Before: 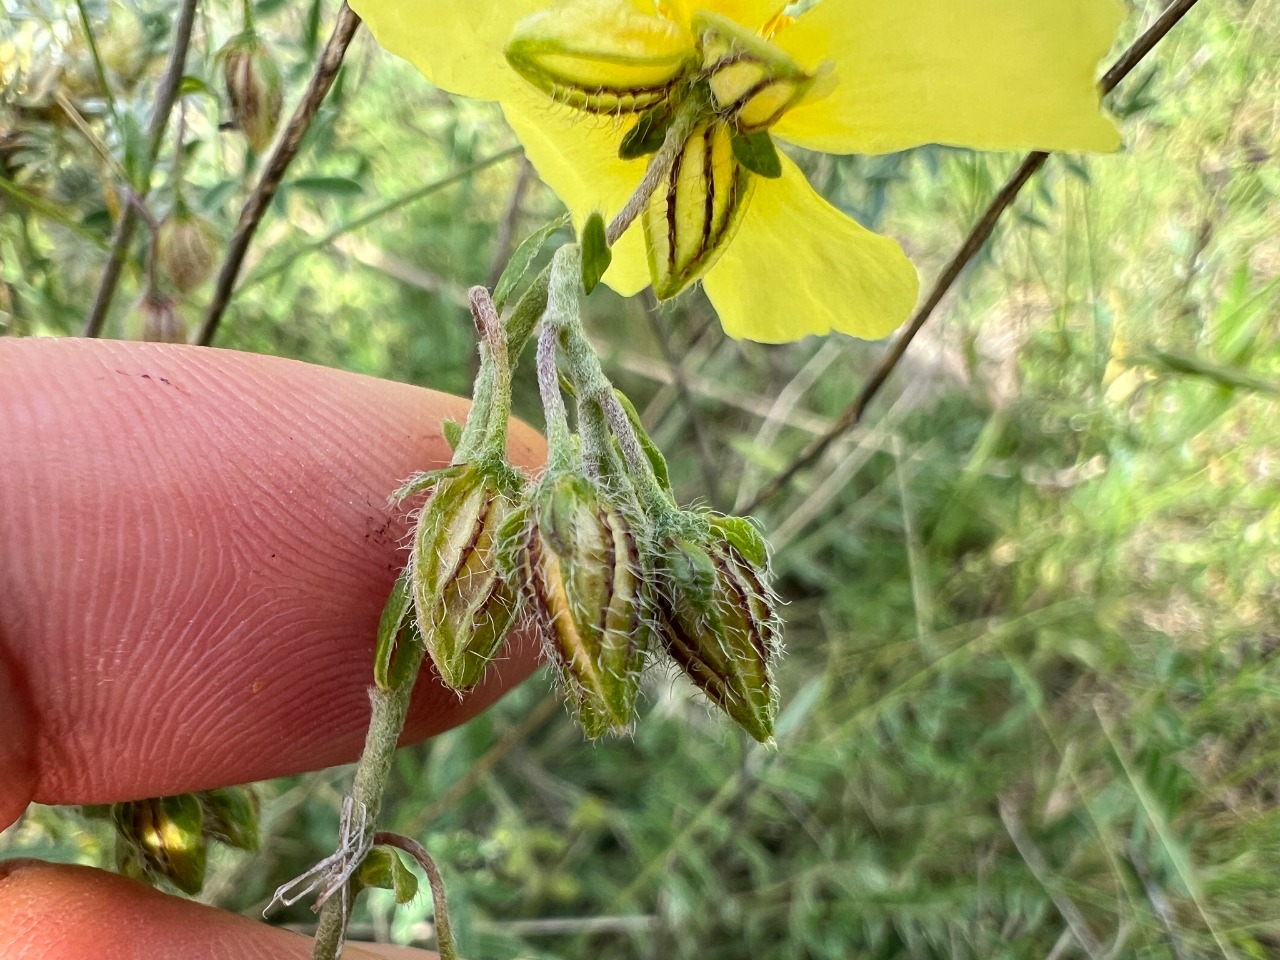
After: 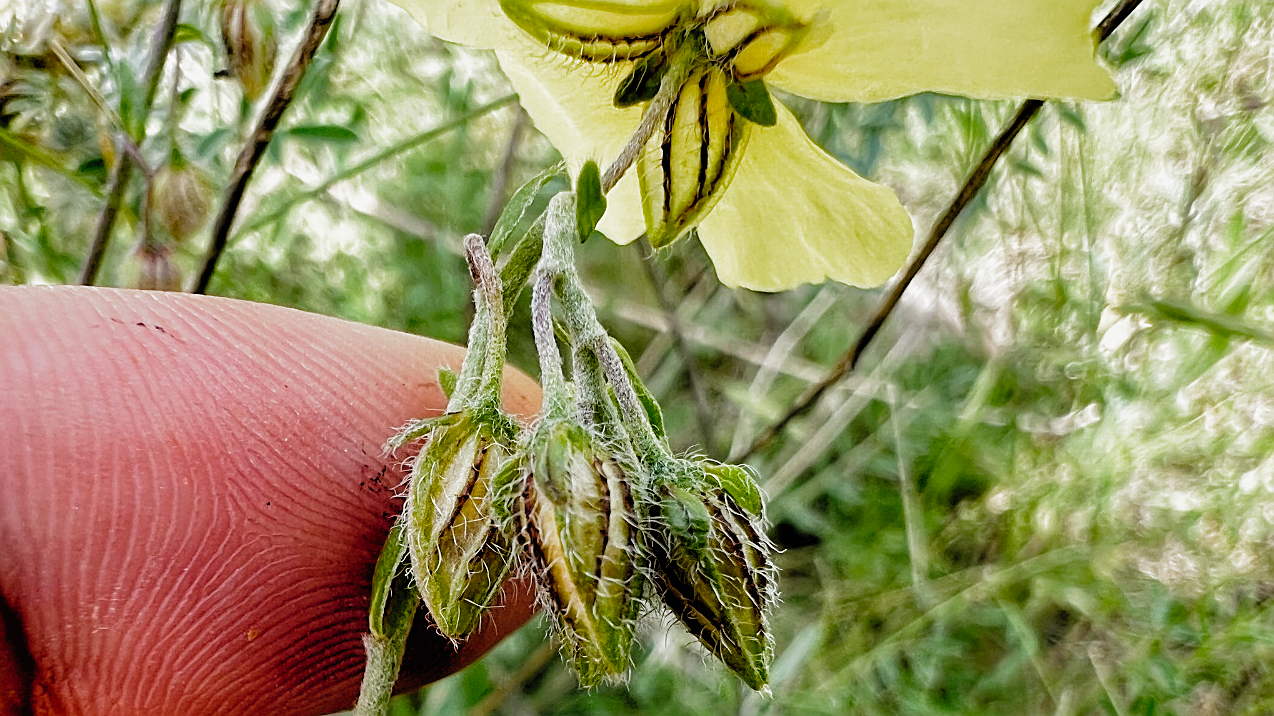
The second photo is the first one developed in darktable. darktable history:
sharpen: on, module defaults
filmic rgb: black relative exposure -3.71 EV, white relative exposure 2.74 EV, threshold 5.96 EV, dynamic range scaling -5.59%, hardness 3.04, preserve chrominance no, color science v4 (2020), type of noise poissonian, enable highlight reconstruction true
crop: left 0.397%, top 5.484%, bottom 19.881%
shadows and highlights: on, module defaults
